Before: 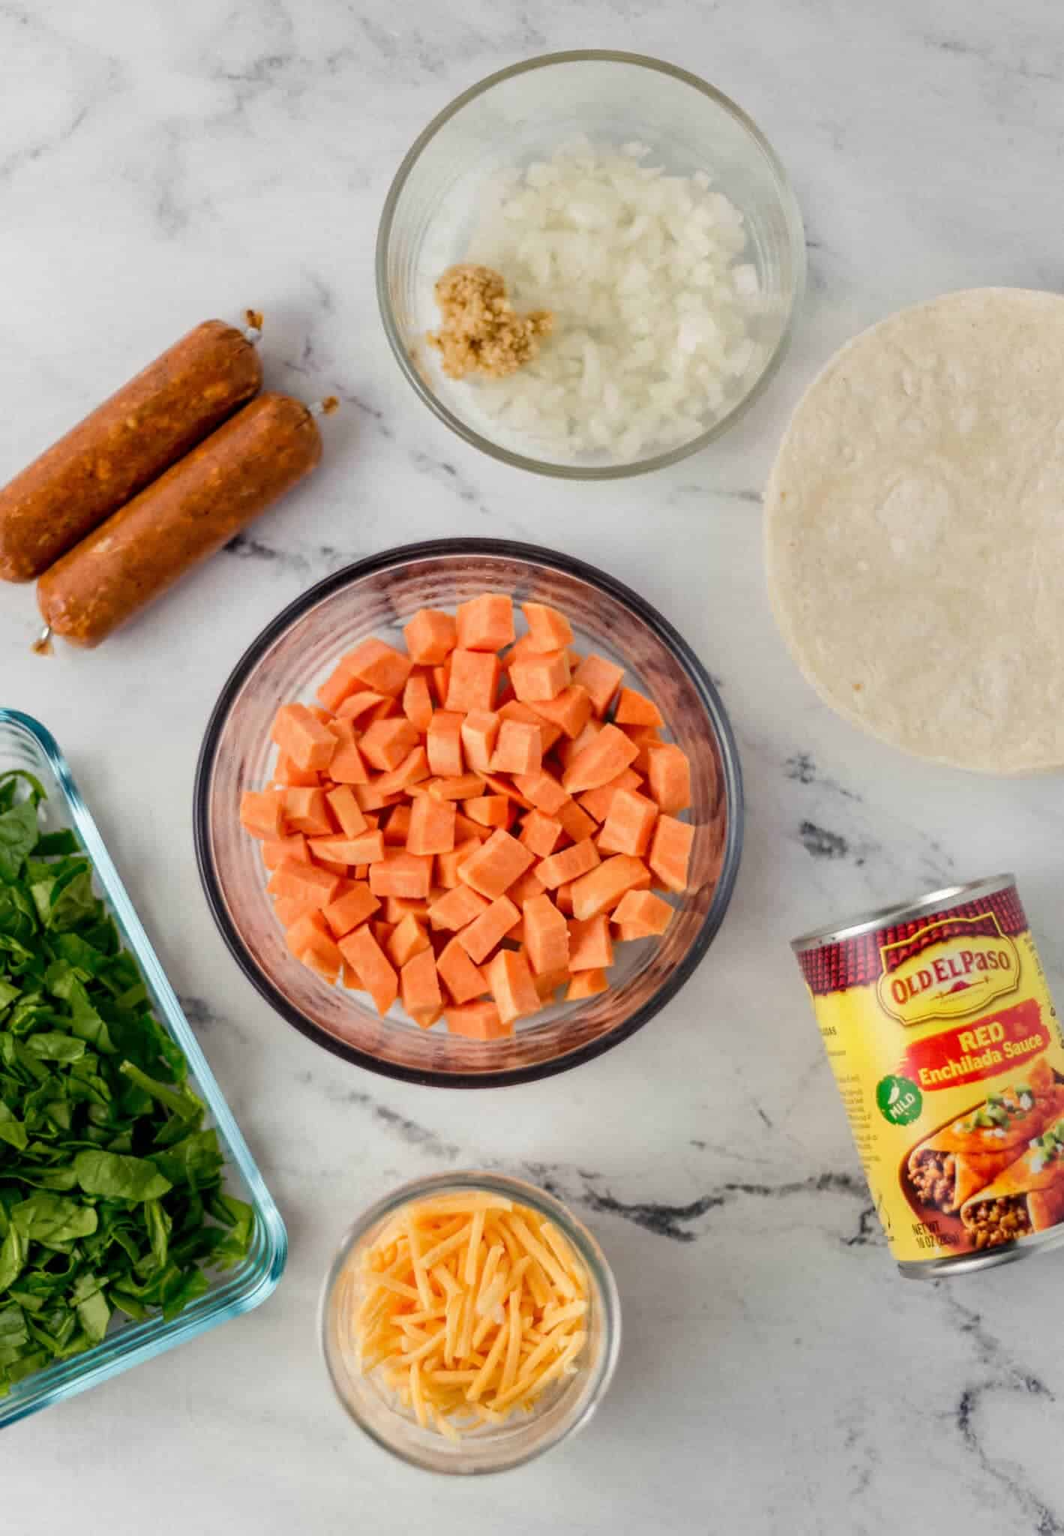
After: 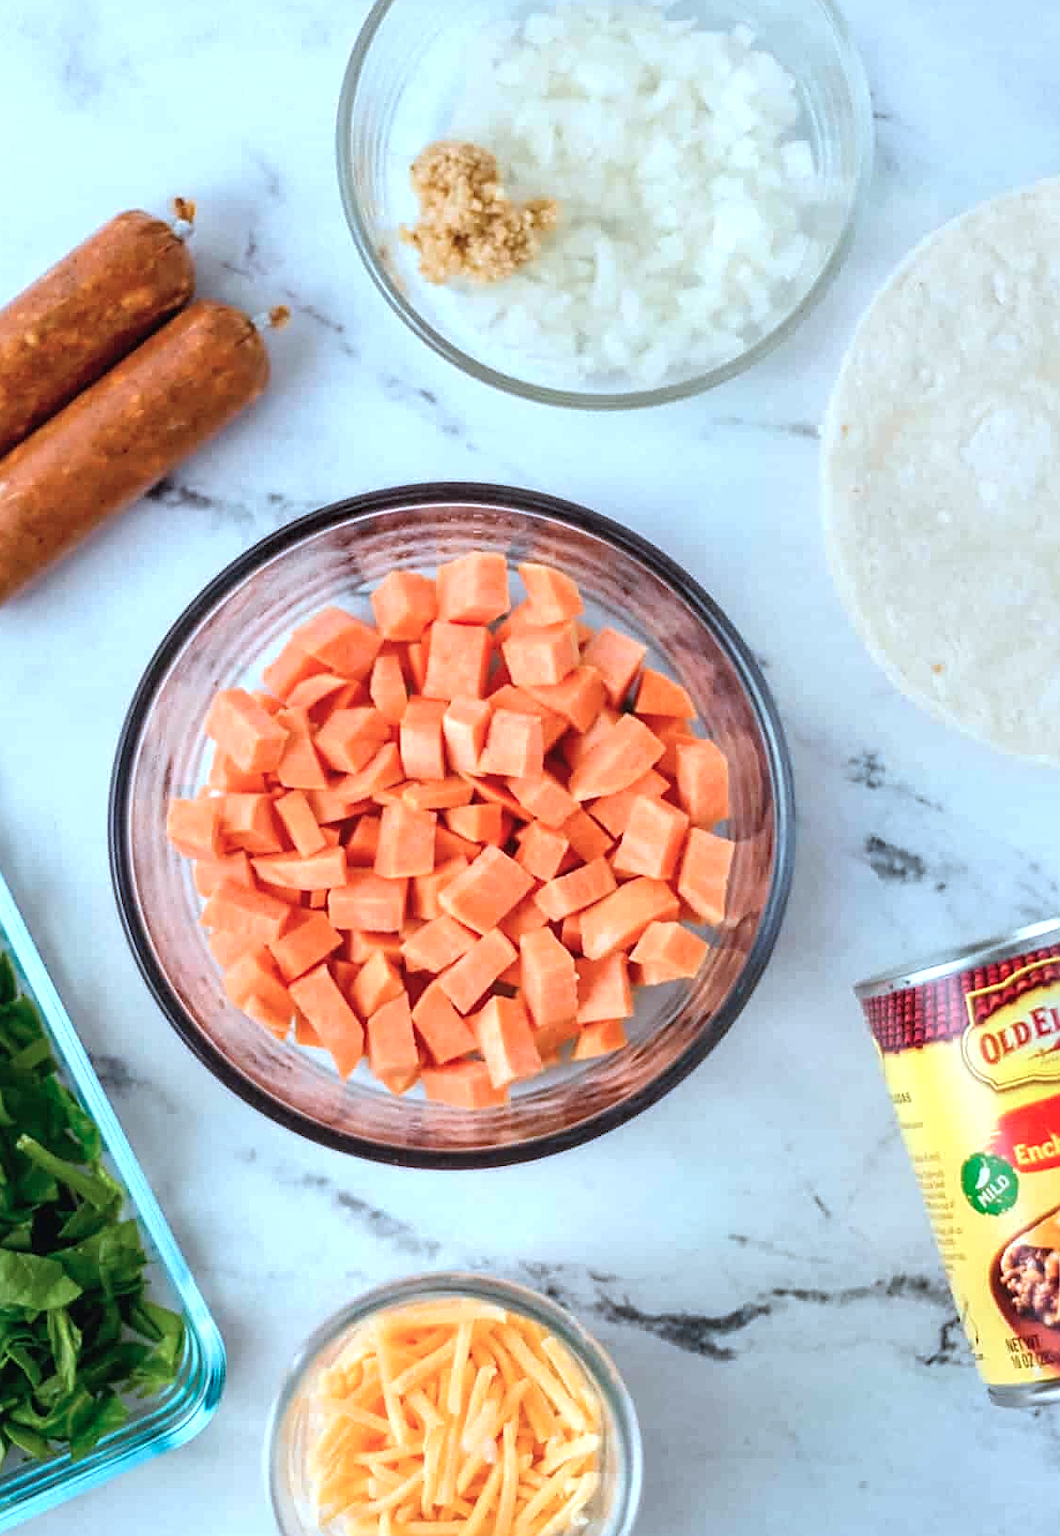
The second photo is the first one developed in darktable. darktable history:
color correction: highlights a* -8.7, highlights b* -22.58
sharpen: on, module defaults
exposure: black level correction -0.002, exposure 0.531 EV, compensate highlight preservation false
crop and rotate: left 10.041%, top 9.907%, right 10.105%, bottom 9.949%
